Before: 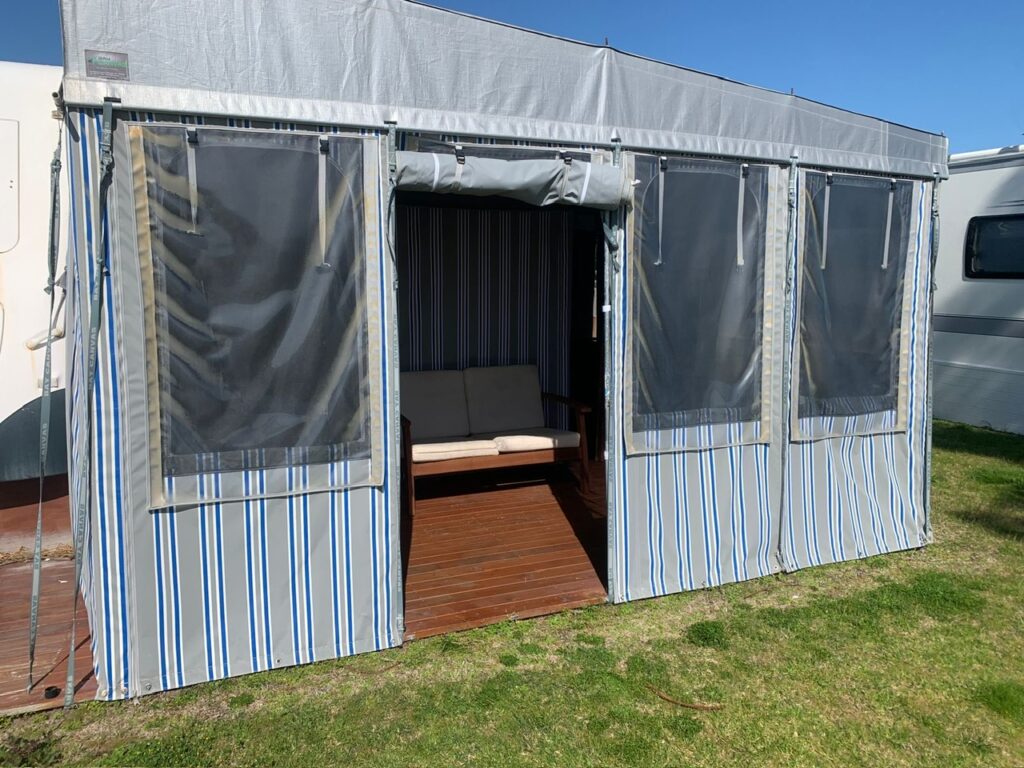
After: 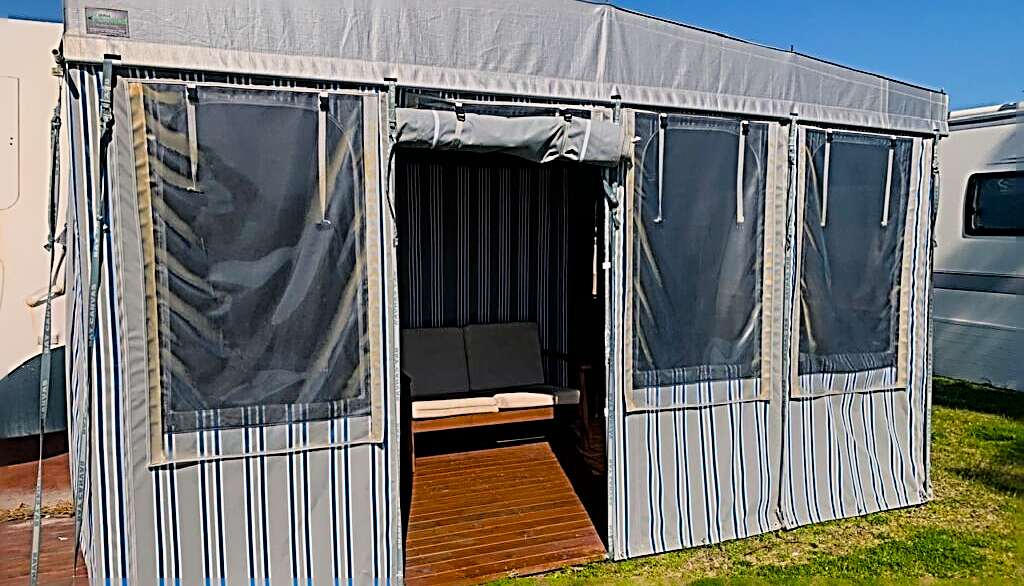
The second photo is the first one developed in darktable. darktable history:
shadows and highlights: shadows -24.69, highlights 49.38, highlights color adjustment 72.83%, soften with gaussian
filmic rgb: black relative exposure -7.96 EV, white relative exposure 3.94 EV, threshold 3.04 EV, hardness 4.27, enable highlight reconstruction true
crop: top 5.697%, bottom 17.986%
sharpen: radius 3.174, amount 1.744
color balance rgb: highlights gain › chroma 3.003%, highlights gain › hue 60.26°, linear chroma grading › global chroma 15.404%, perceptual saturation grading › global saturation 30.742%
